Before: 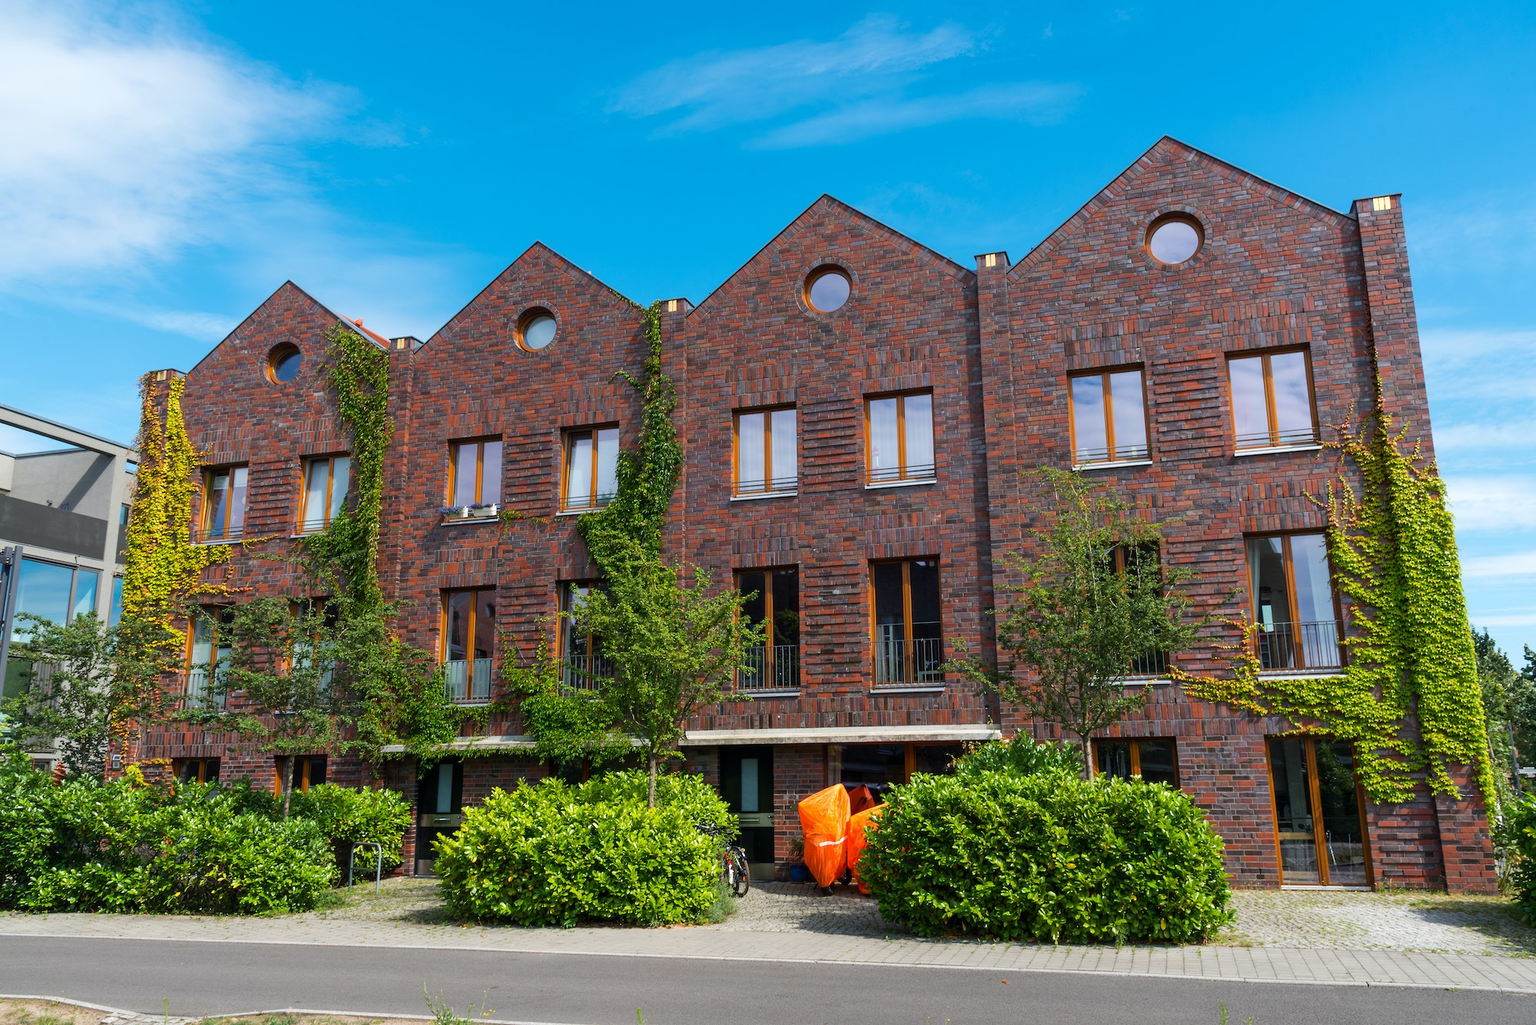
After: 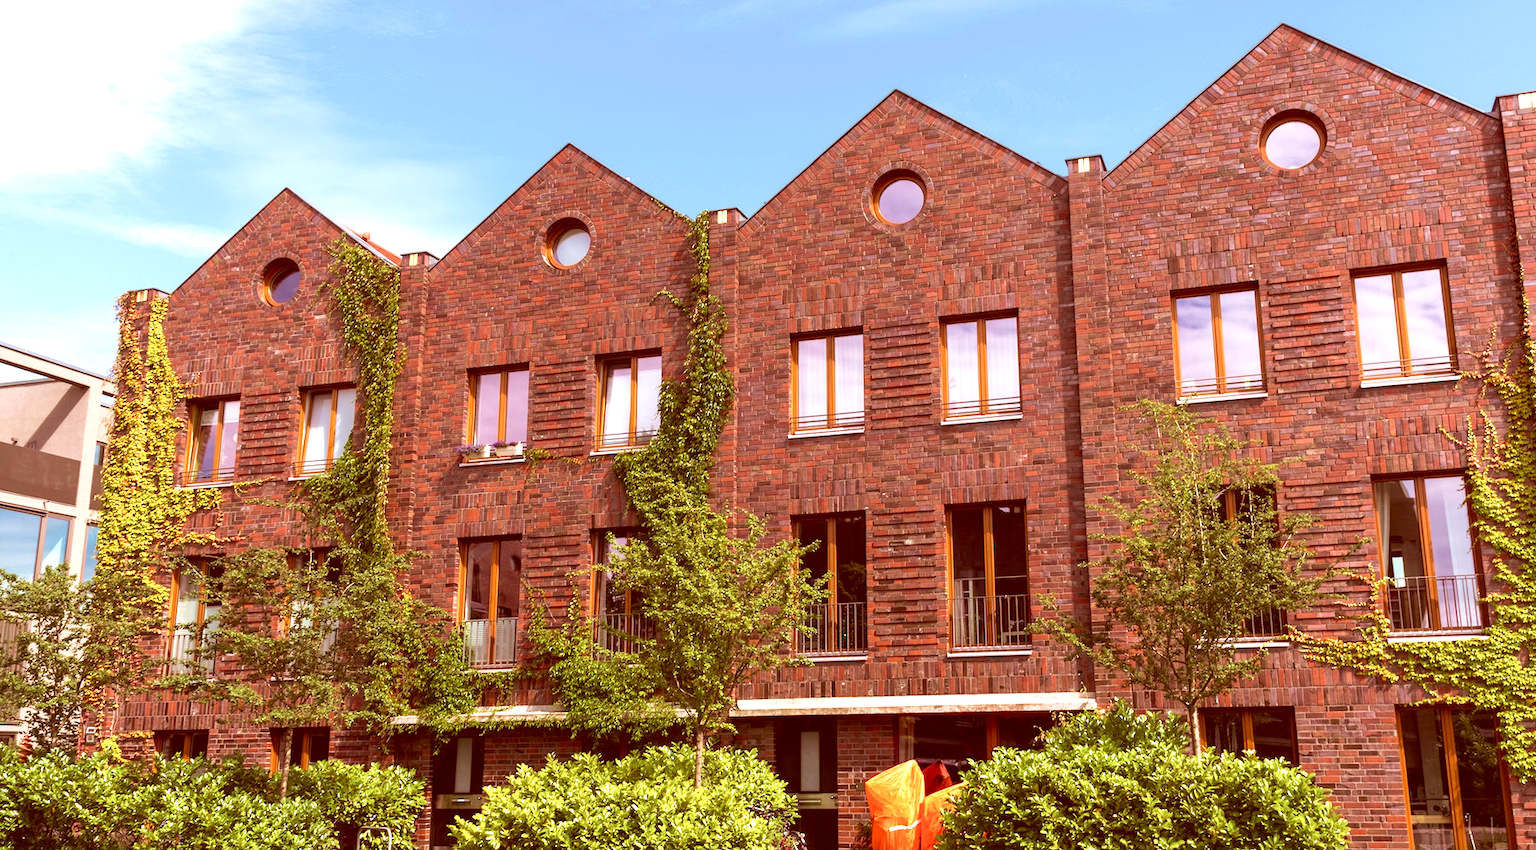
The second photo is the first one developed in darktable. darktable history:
crop and rotate: left 2.413%, top 11.284%, right 9.583%, bottom 15.617%
color correction: highlights a* 9.24, highlights b* 8.96, shadows a* 39.69, shadows b* 39.58, saturation 0.769
exposure: black level correction 0, exposure 0.9 EV, compensate highlight preservation false
velvia: strength 44.72%
